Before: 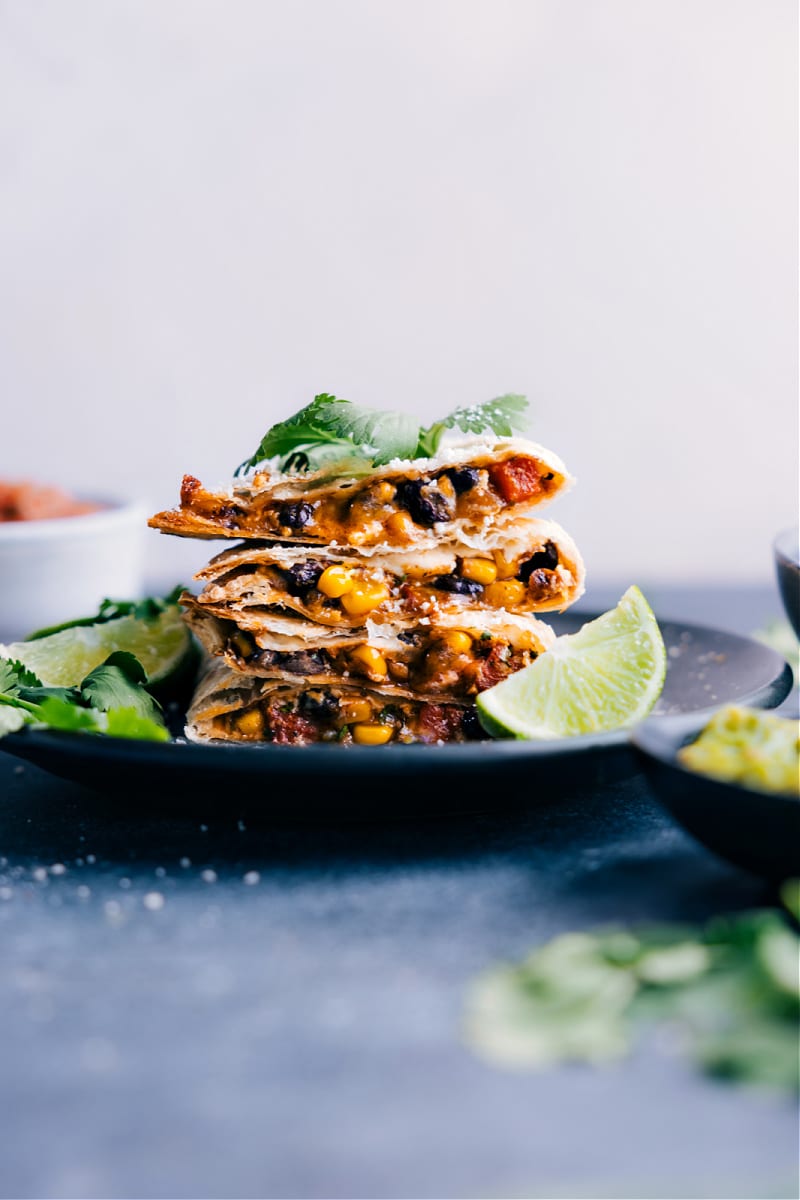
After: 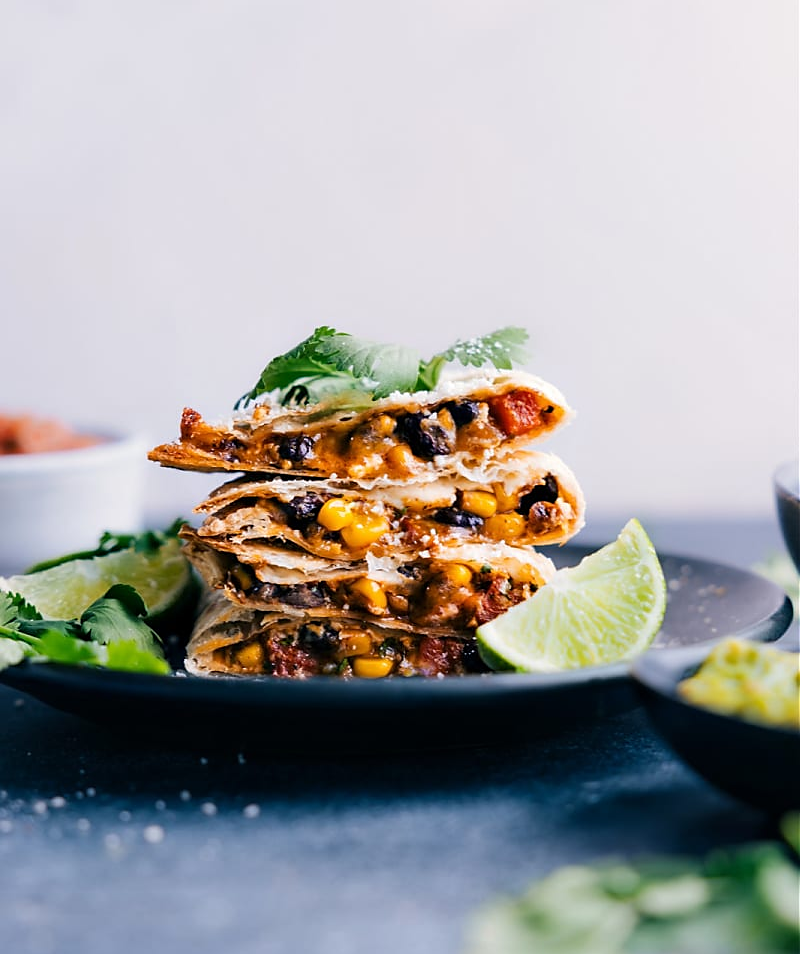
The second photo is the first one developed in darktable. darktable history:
sharpen: radius 1.52, amount 0.361, threshold 1.162
exposure: compensate highlight preservation false
crop and rotate: top 5.662%, bottom 14.82%
